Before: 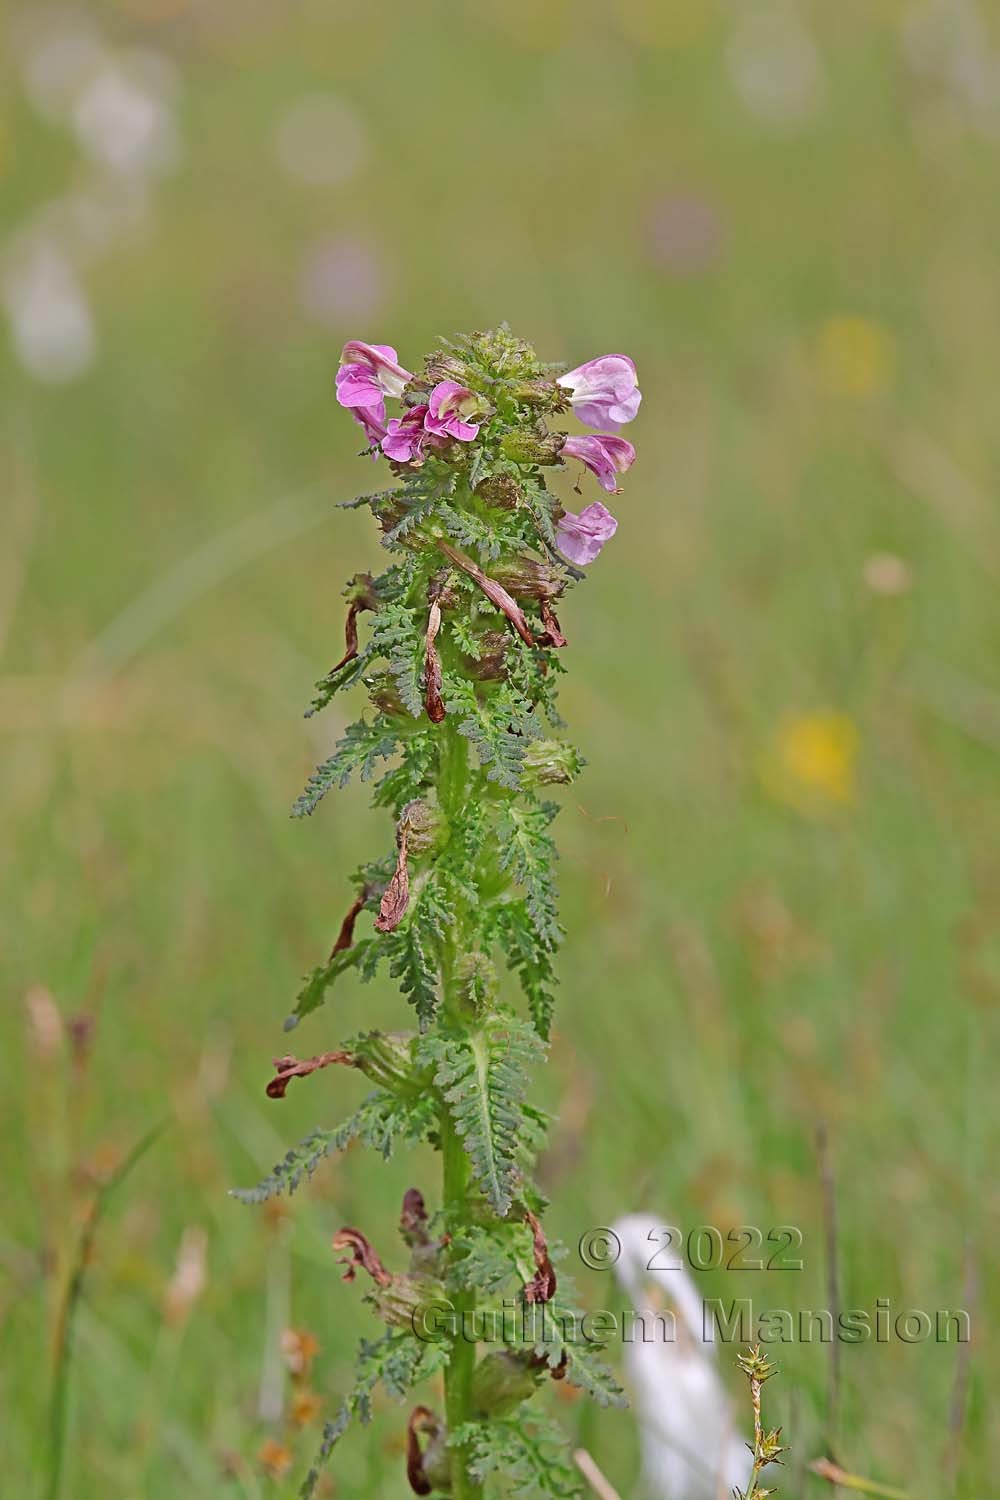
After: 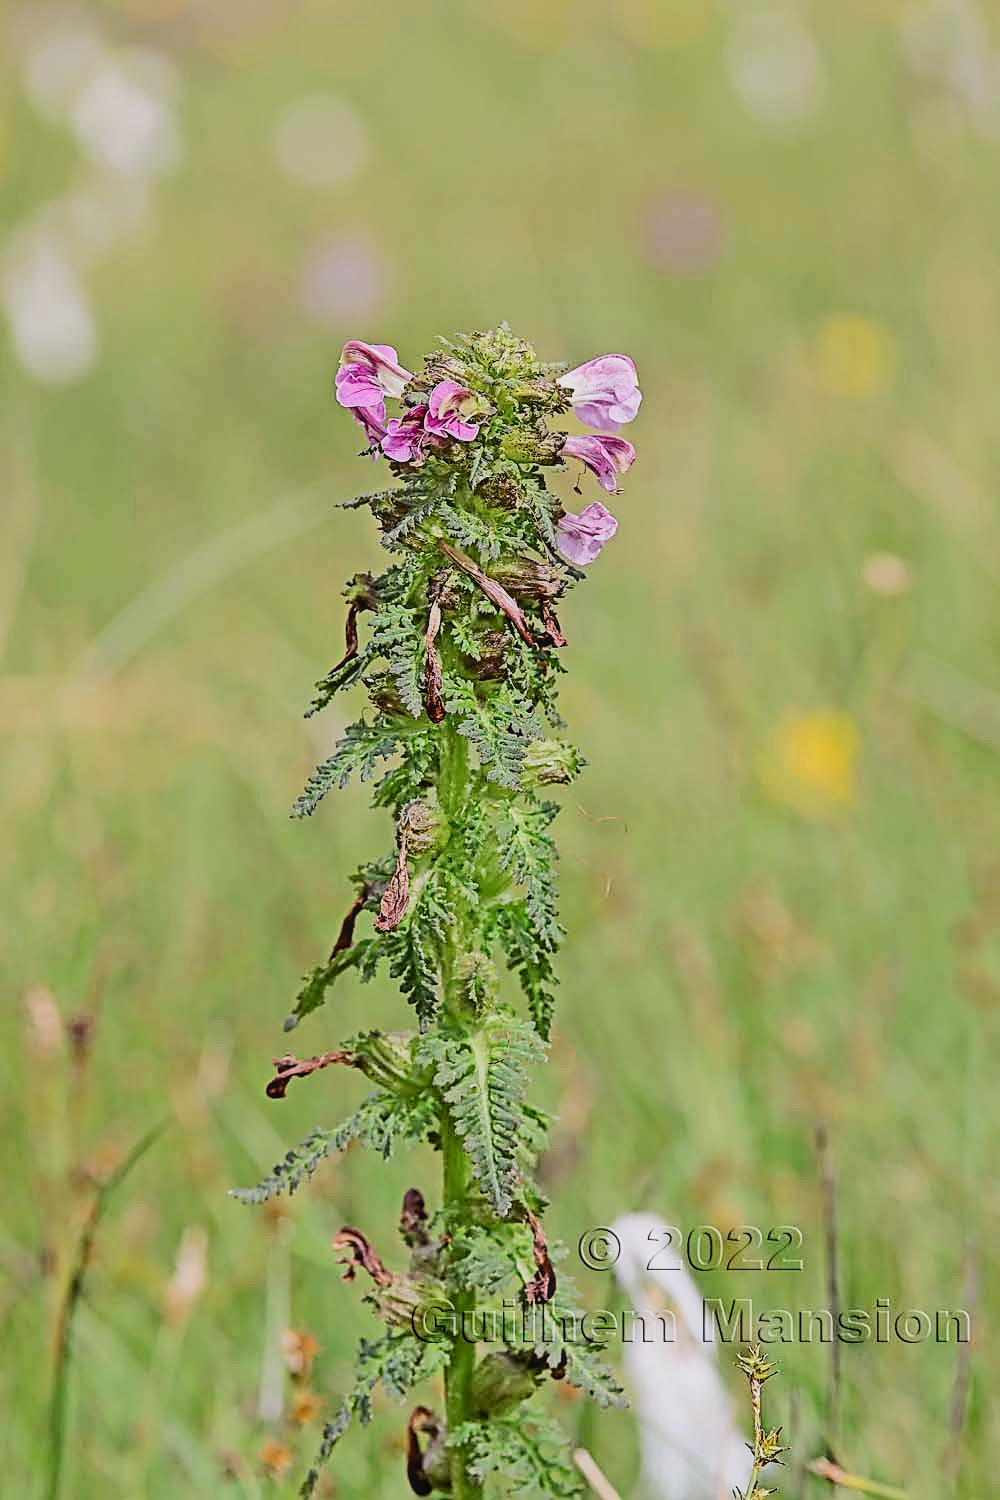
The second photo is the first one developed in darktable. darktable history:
exposure: exposure 0.209 EV, compensate highlight preservation false
contrast brightness saturation: contrast 0.219
local contrast: detail 109%
filmic rgb: black relative exposure -3.21 EV, white relative exposure 7.04 EV, hardness 1.48, contrast 1.355, contrast in shadows safe
sharpen: on, module defaults
